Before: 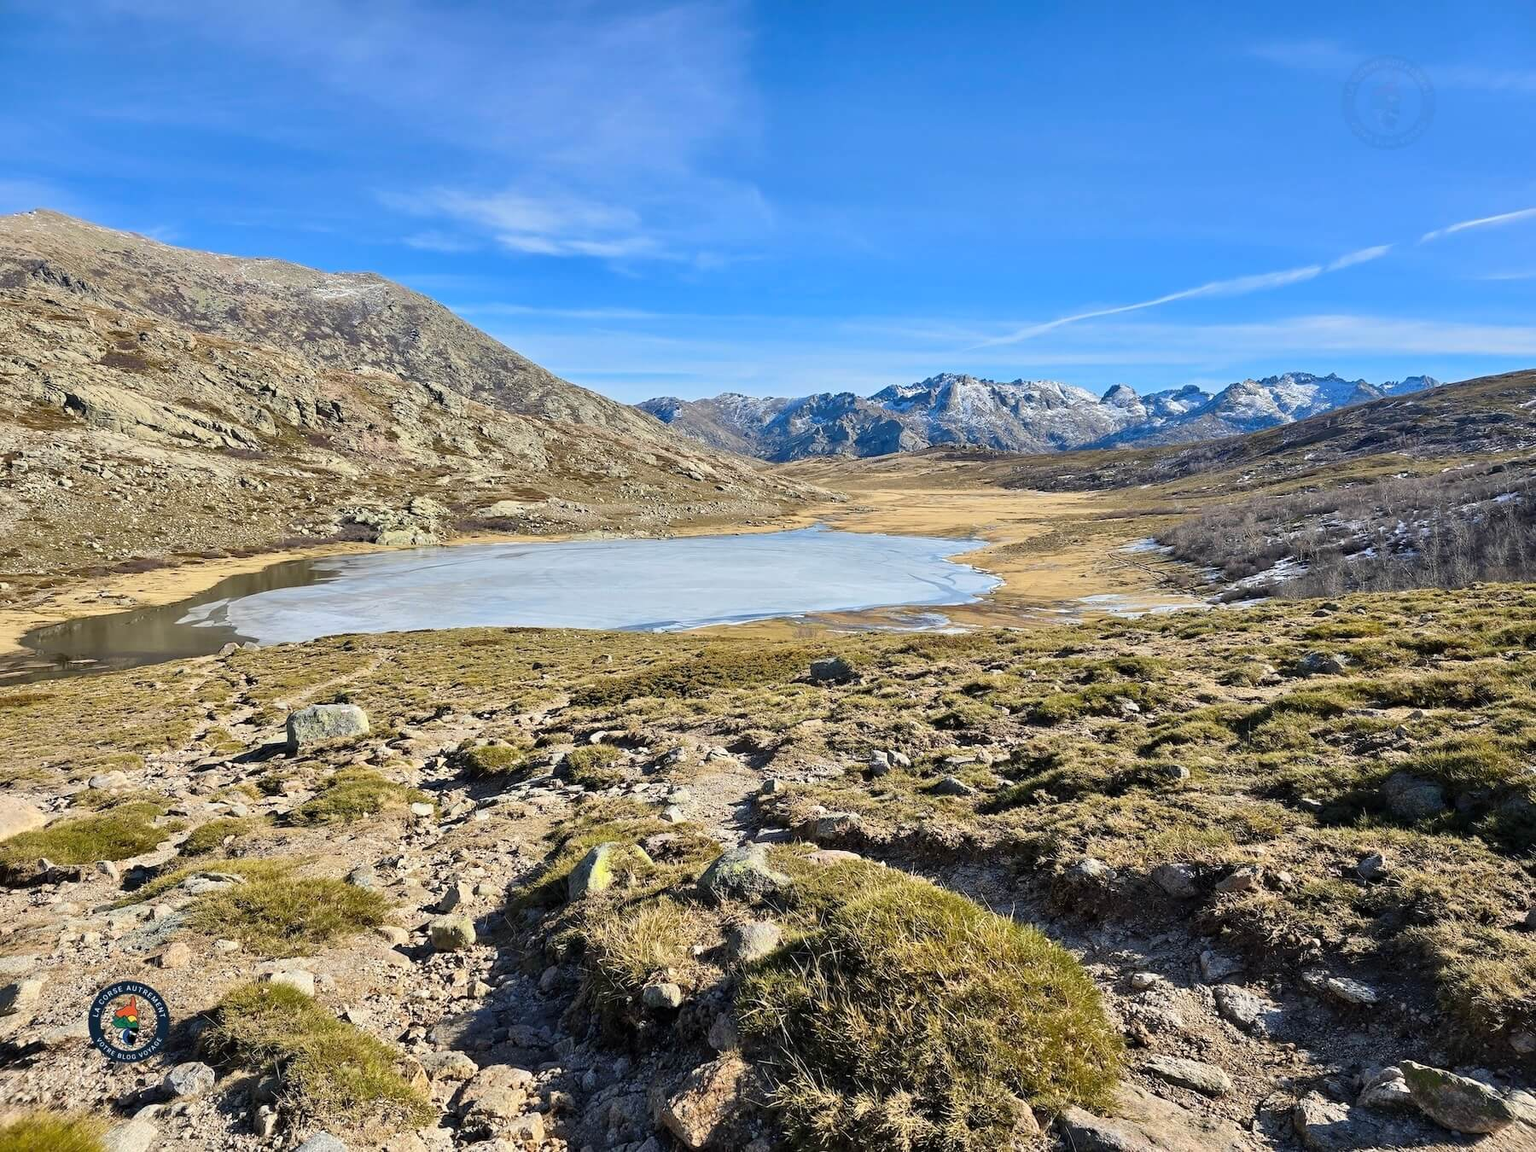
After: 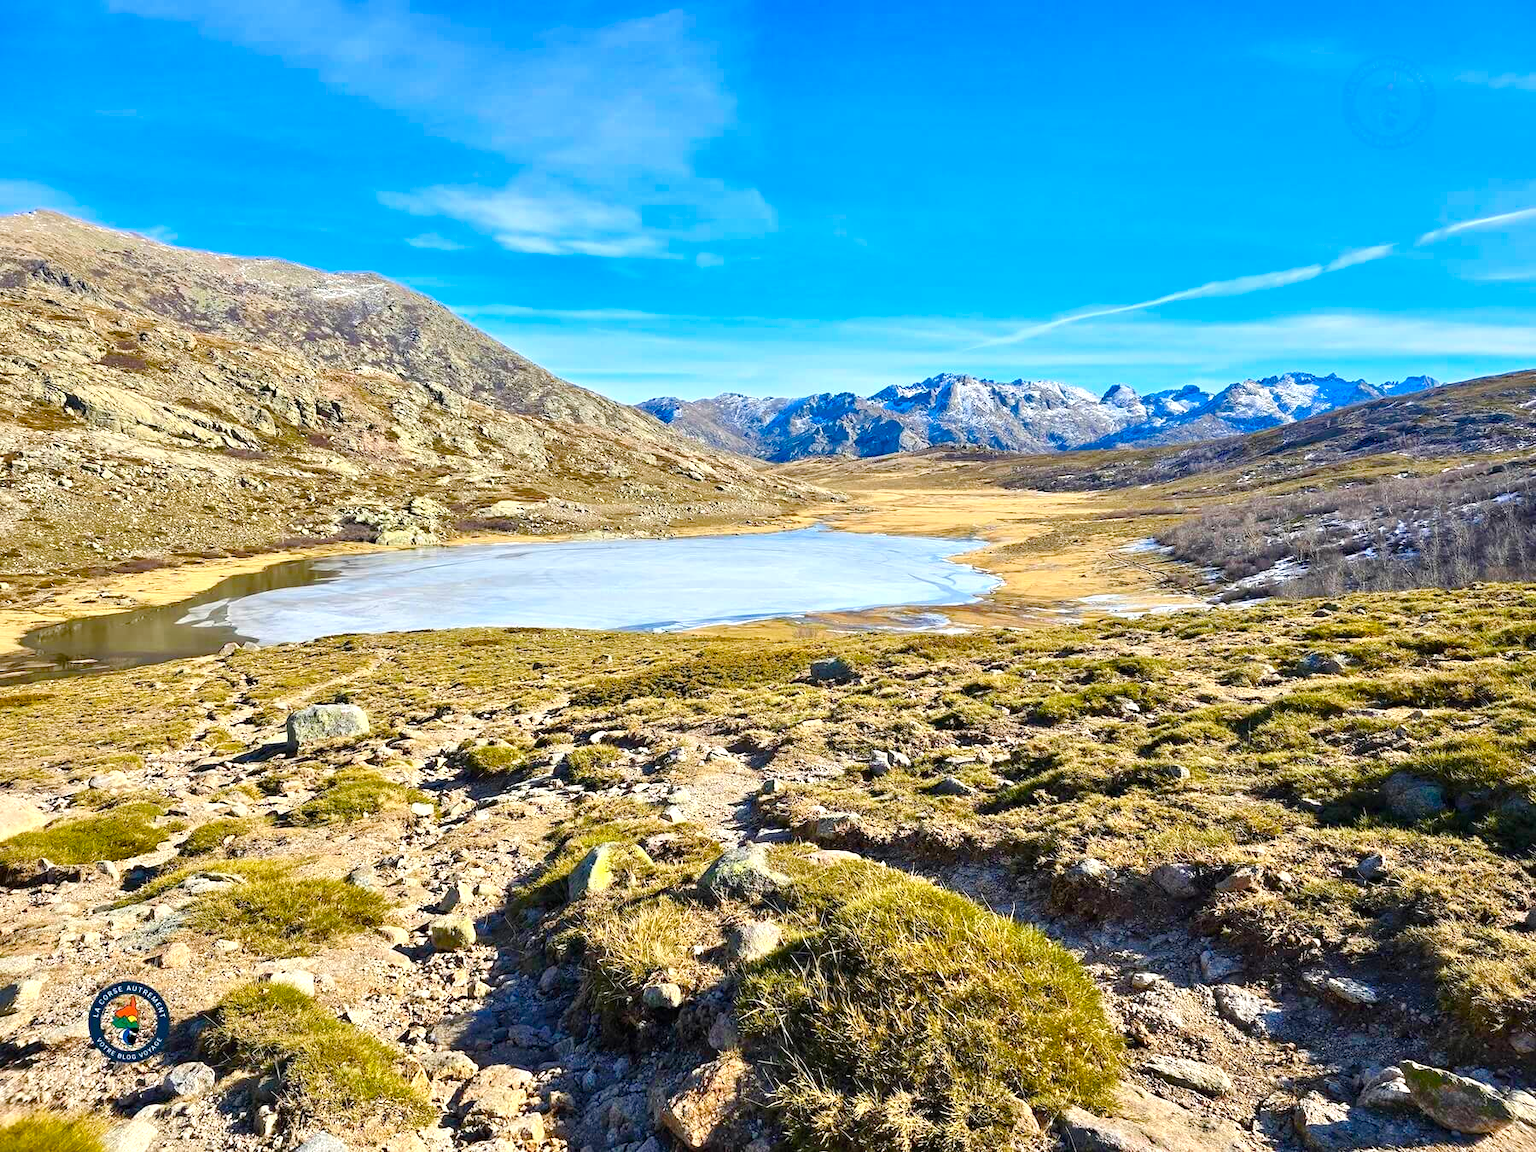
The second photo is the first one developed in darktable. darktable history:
exposure: black level correction 0, exposure 0.5 EV, compensate exposure bias true, compensate highlight preservation false
color balance rgb: linear chroma grading › global chroma 18.9%, perceptual saturation grading › global saturation 20%, perceptual saturation grading › highlights -25%, perceptual saturation grading › shadows 50%, global vibrance 18.93%
